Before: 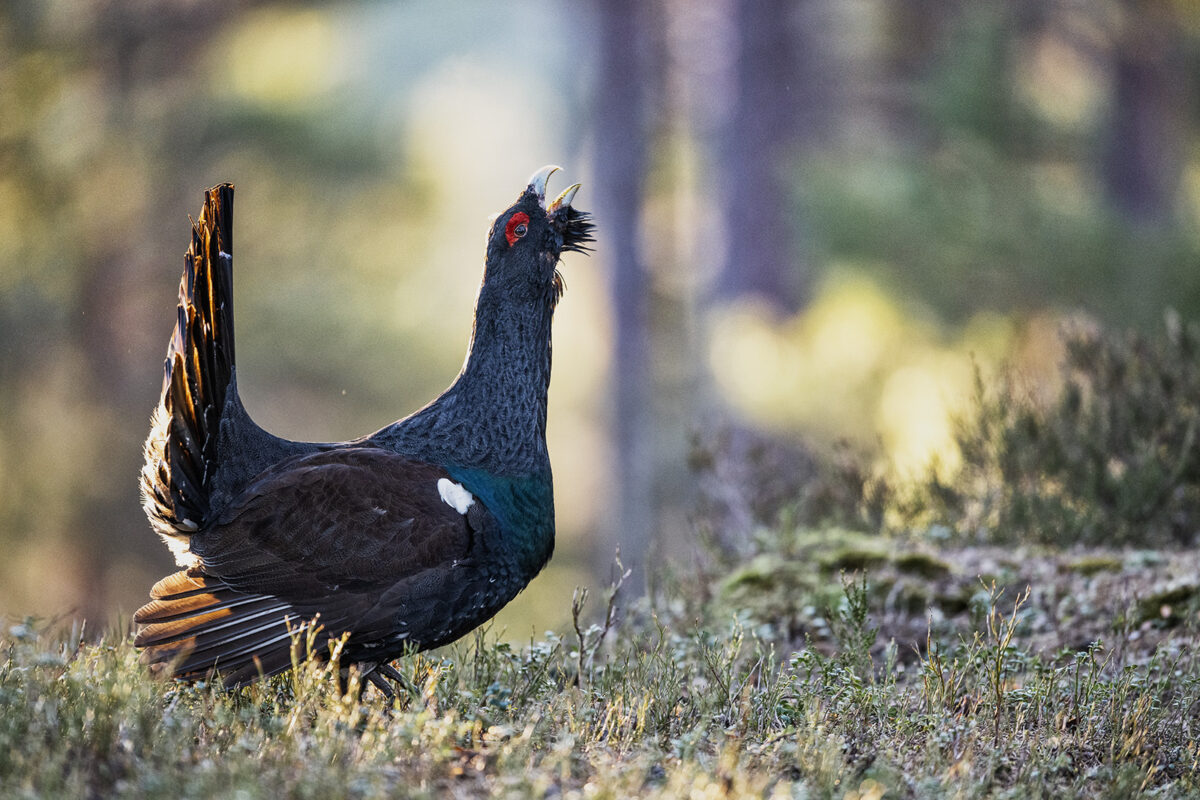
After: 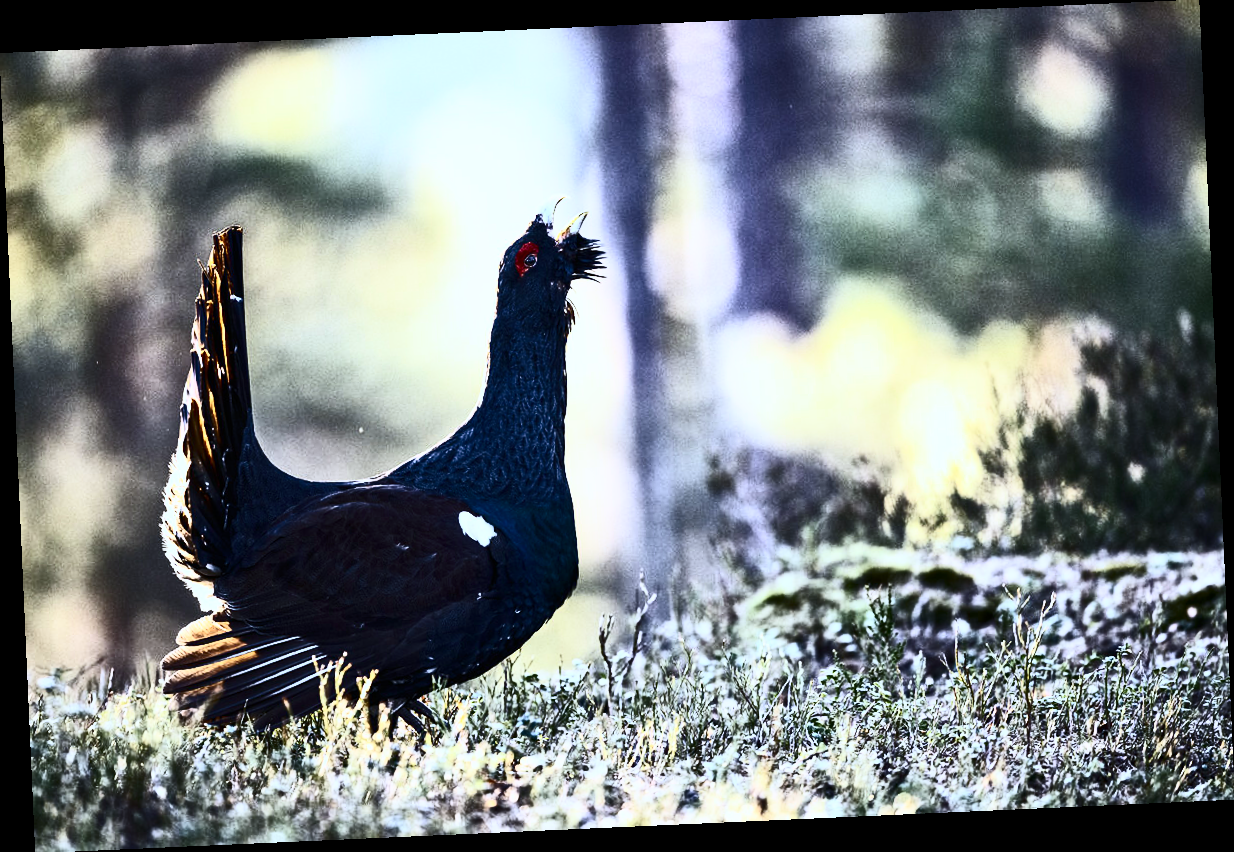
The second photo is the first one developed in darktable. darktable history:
contrast brightness saturation: contrast 0.93, brightness 0.2
rotate and perspective: rotation -2.56°, automatic cropping off
white balance: red 0.926, green 1.003, blue 1.133
